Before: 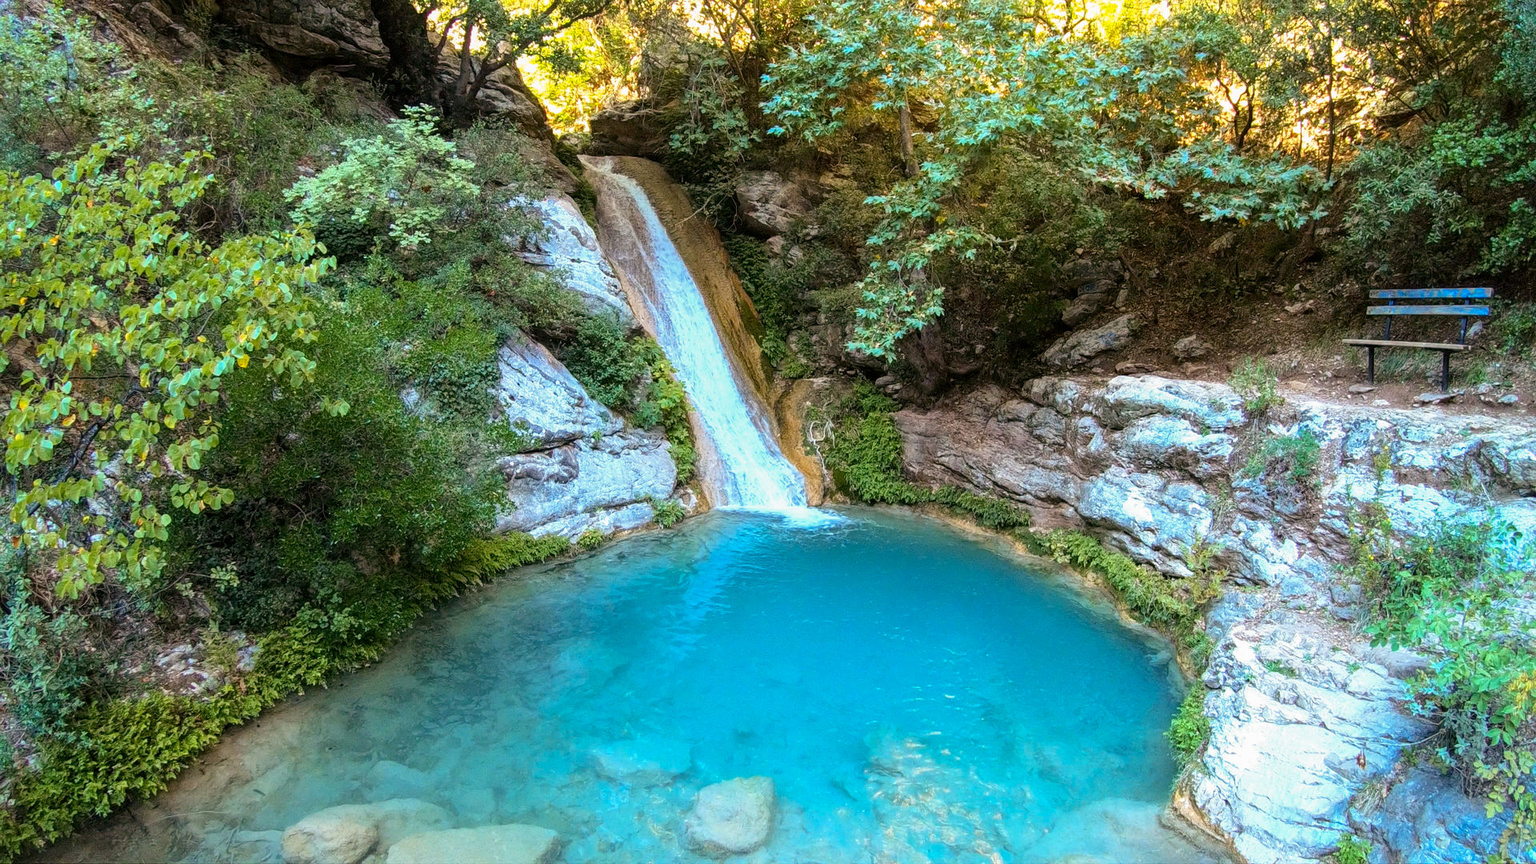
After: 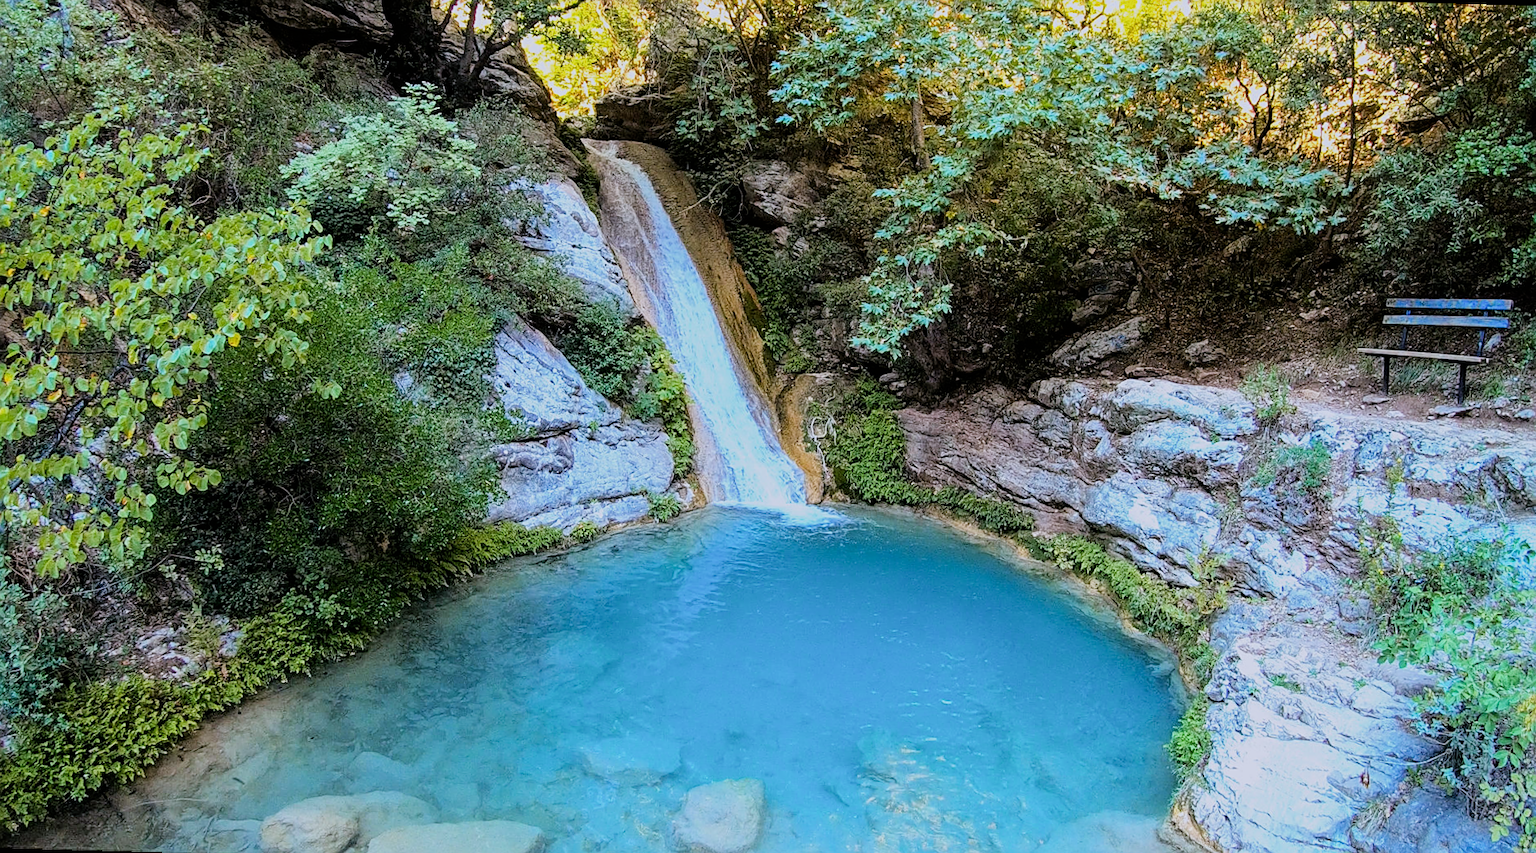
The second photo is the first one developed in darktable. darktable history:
filmic rgb: black relative exposure -7.65 EV, white relative exposure 4.56 EV, hardness 3.61, contrast 1.05
levels: levels [0, 0.492, 0.984]
sharpen: on, module defaults
white balance: red 0.967, blue 1.119, emerald 0.756
rotate and perspective: rotation 1.57°, crop left 0.018, crop right 0.982, crop top 0.039, crop bottom 0.961
